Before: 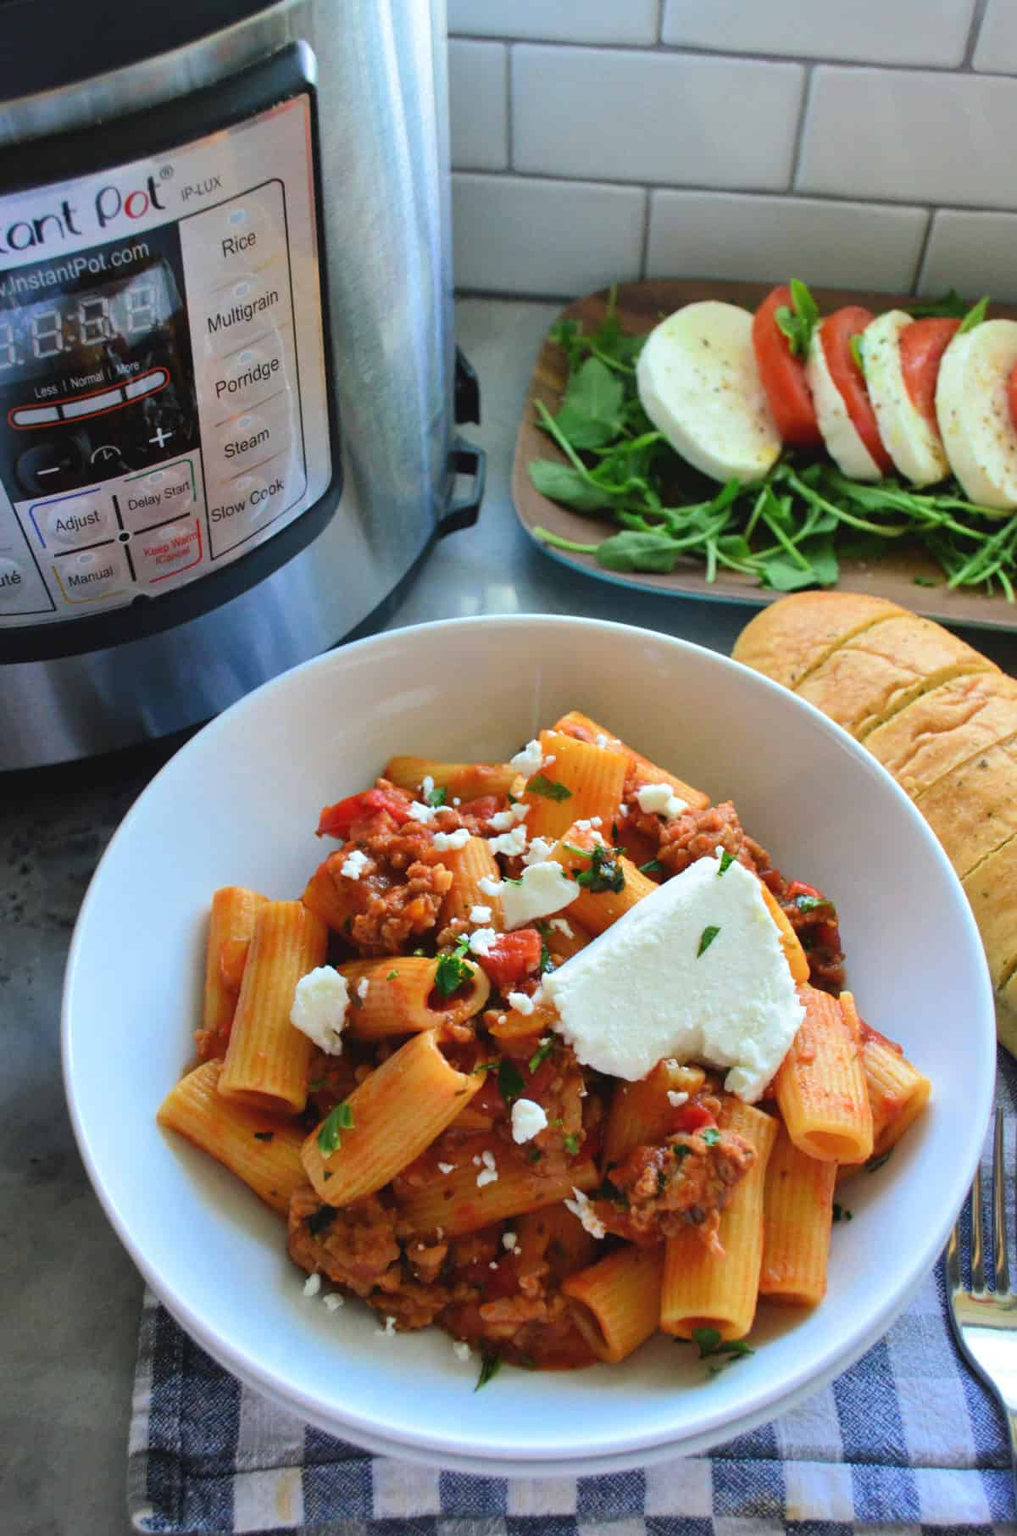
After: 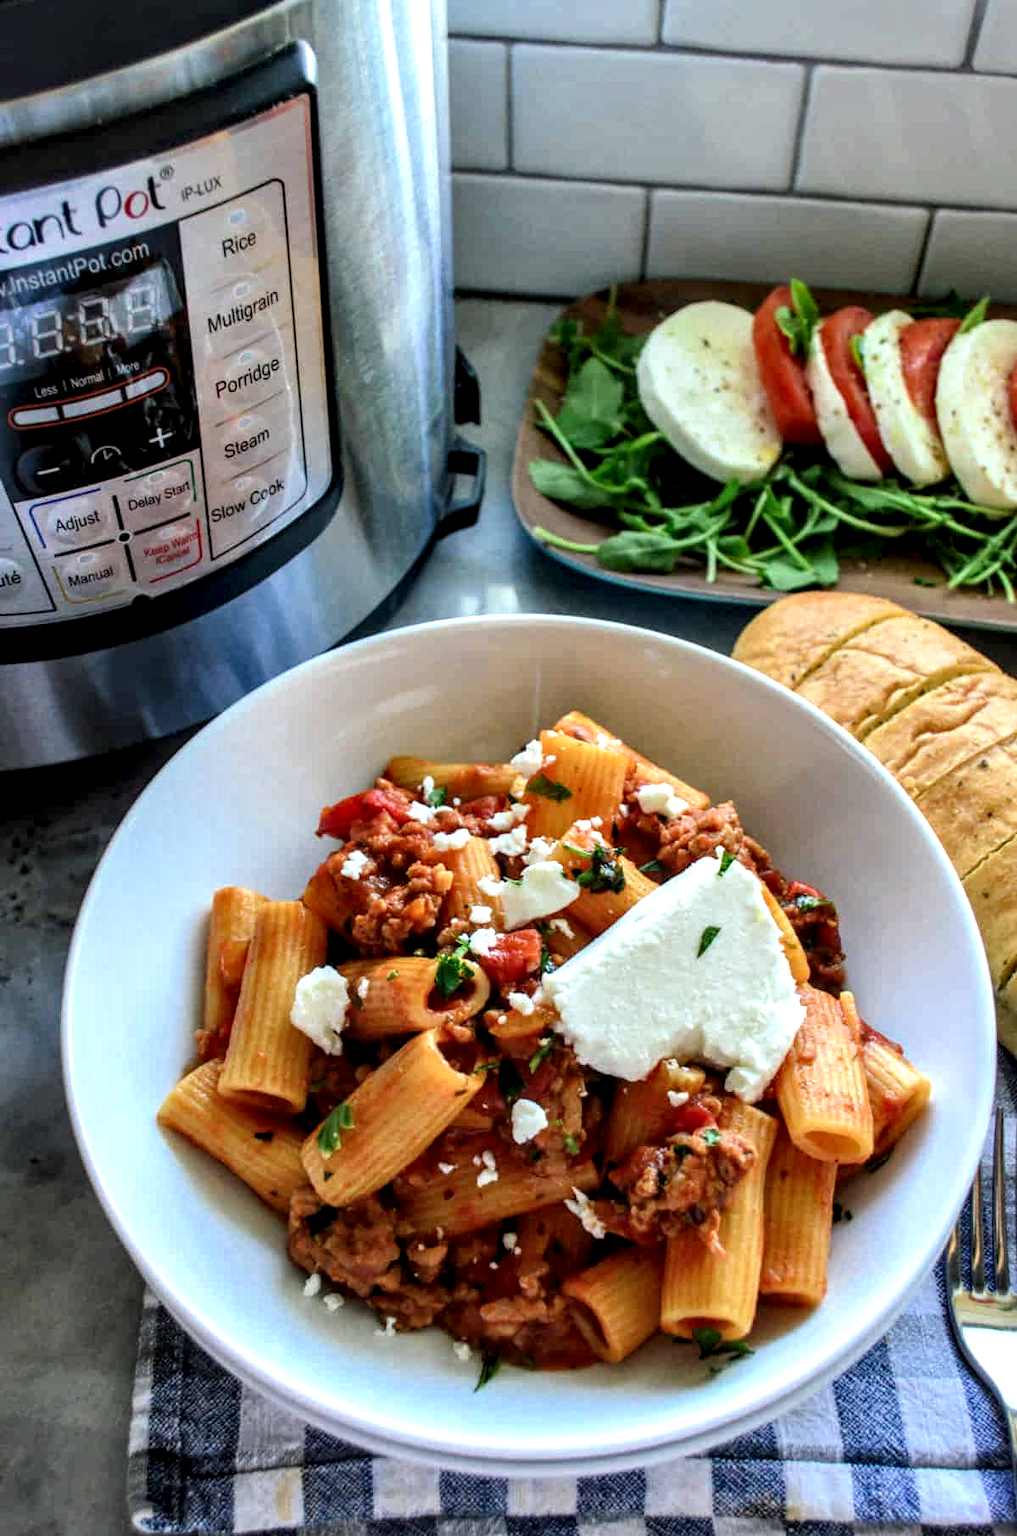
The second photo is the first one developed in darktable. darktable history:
local contrast: highlights 19%, detail 185%
